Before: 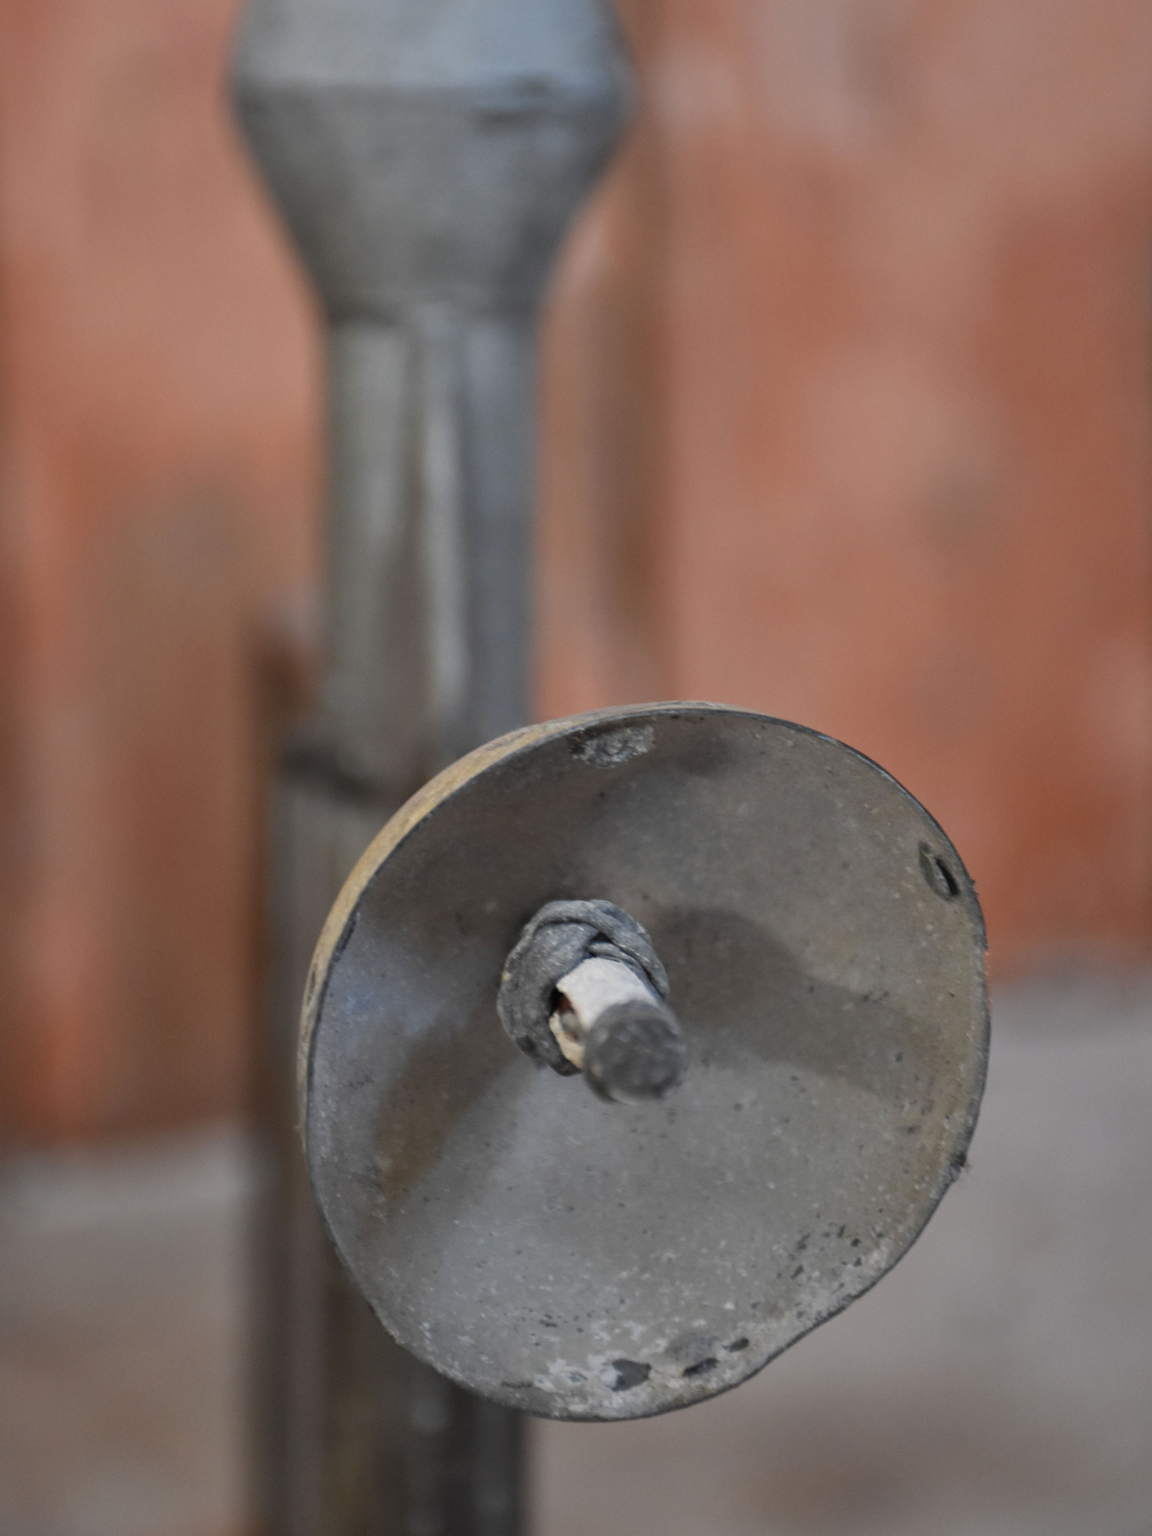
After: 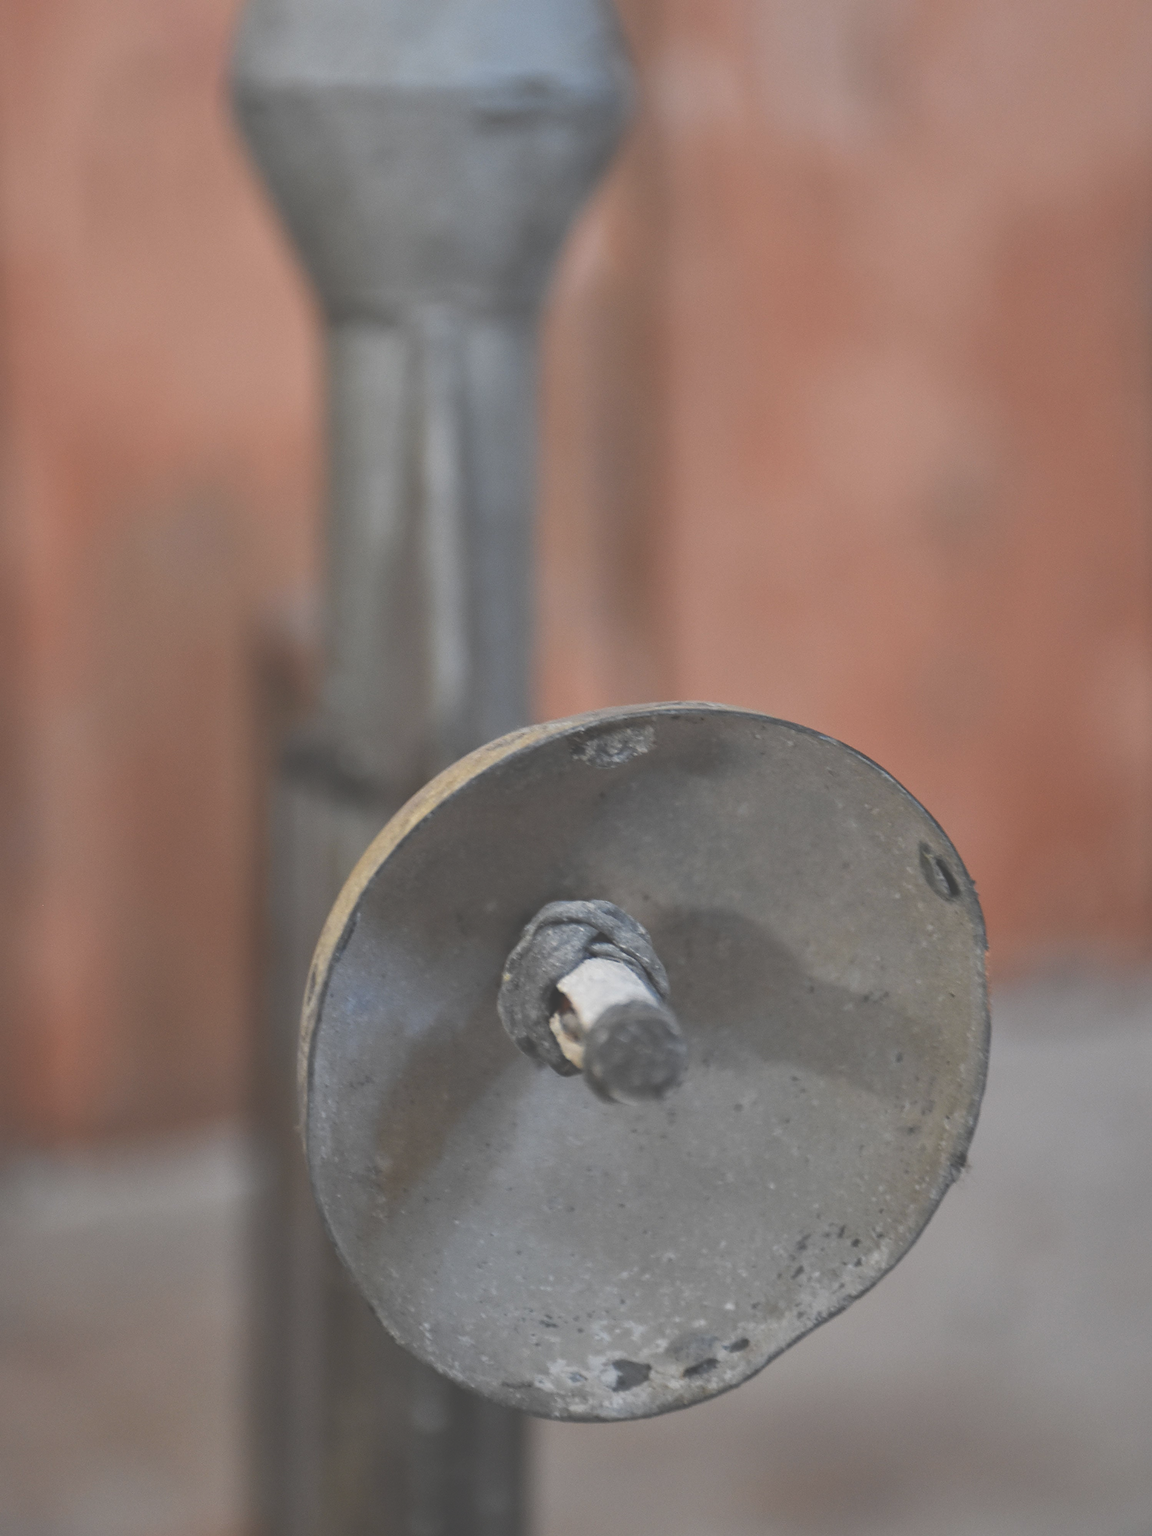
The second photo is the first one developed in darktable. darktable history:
sharpen: on, module defaults
exposure: black level correction -0.041, exposure 0.061 EV, compensate exposure bias true, compensate highlight preservation false
